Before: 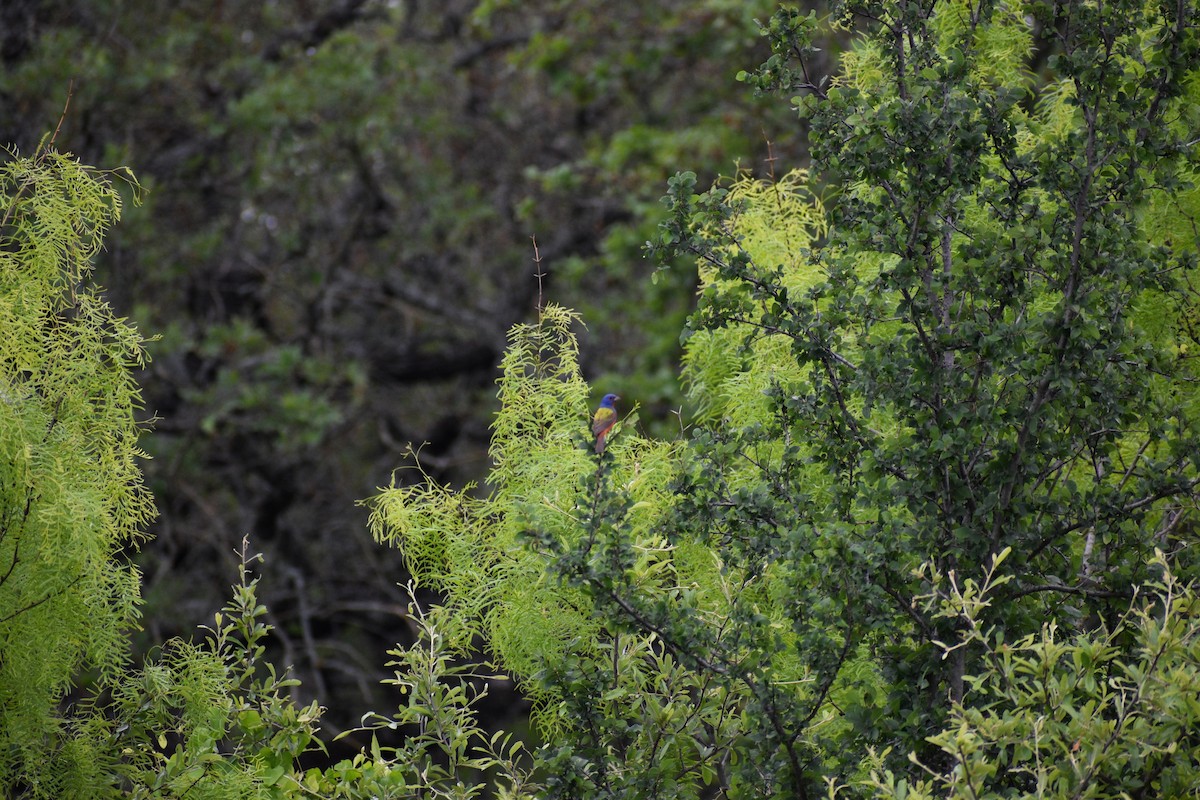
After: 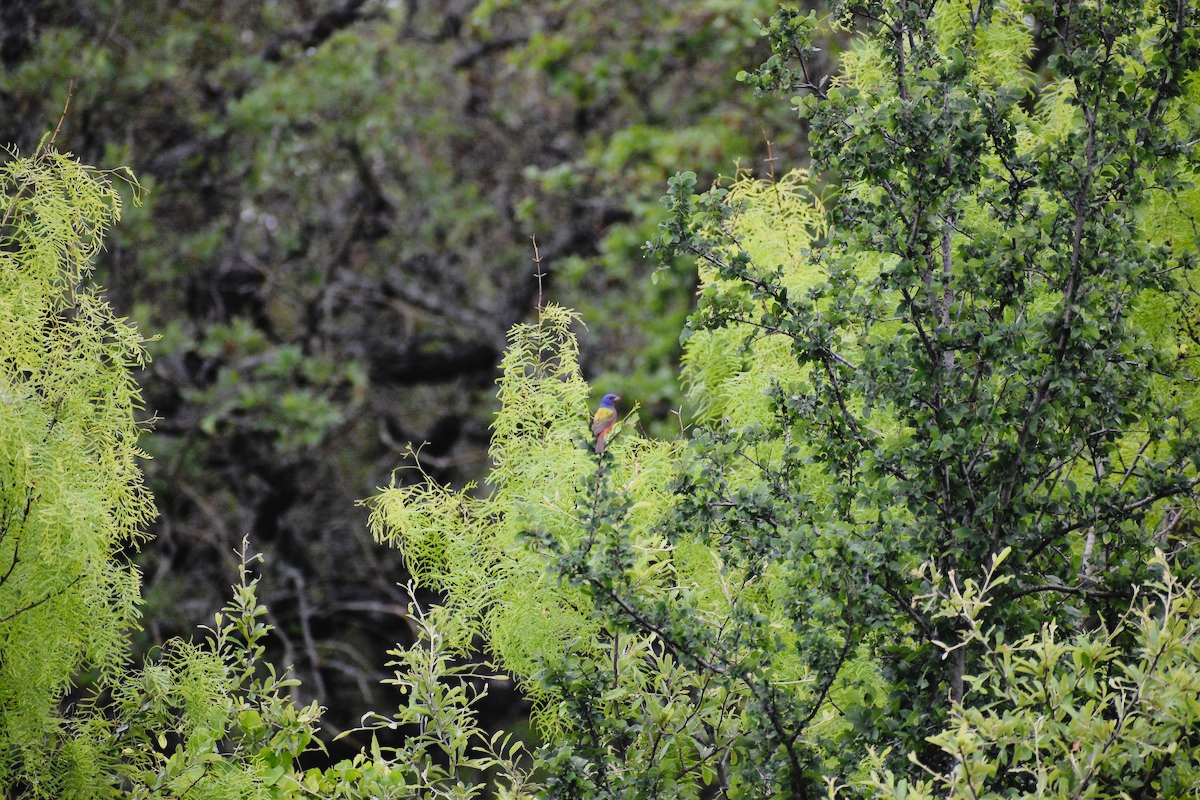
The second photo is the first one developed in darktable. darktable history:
color balance rgb: global offset › luminance 0.767%, perceptual saturation grading › global saturation 0.732%
filmic rgb: black relative exposure -7.65 EV, white relative exposure 4.56 EV, threshold 2.98 EV, hardness 3.61, enable highlight reconstruction true
exposure: black level correction 0.001, exposure 0.498 EV, compensate highlight preservation false
tone curve: curves: ch0 [(0, 0.021) (0.049, 0.044) (0.152, 0.14) (0.328, 0.377) (0.473, 0.543) (0.641, 0.705) (0.85, 0.894) (1, 0.969)]; ch1 [(0, 0) (0.302, 0.331) (0.427, 0.433) (0.472, 0.47) (0.502, 0.503) (0.527, 0.521) (0.564, 0.58) (0.614, 0.626) (0.677, 0.701) (0.859, 0.885) (1, 1)]; ch2 [(0, 0) (0.33, 0.301) (0.447, 0.44) (0.487, 0.496) (0.502, 0.516) (0.535, 0.563) (0.565, 0.593) (0.618, 0.628) (1, 1)], preserve colors none
